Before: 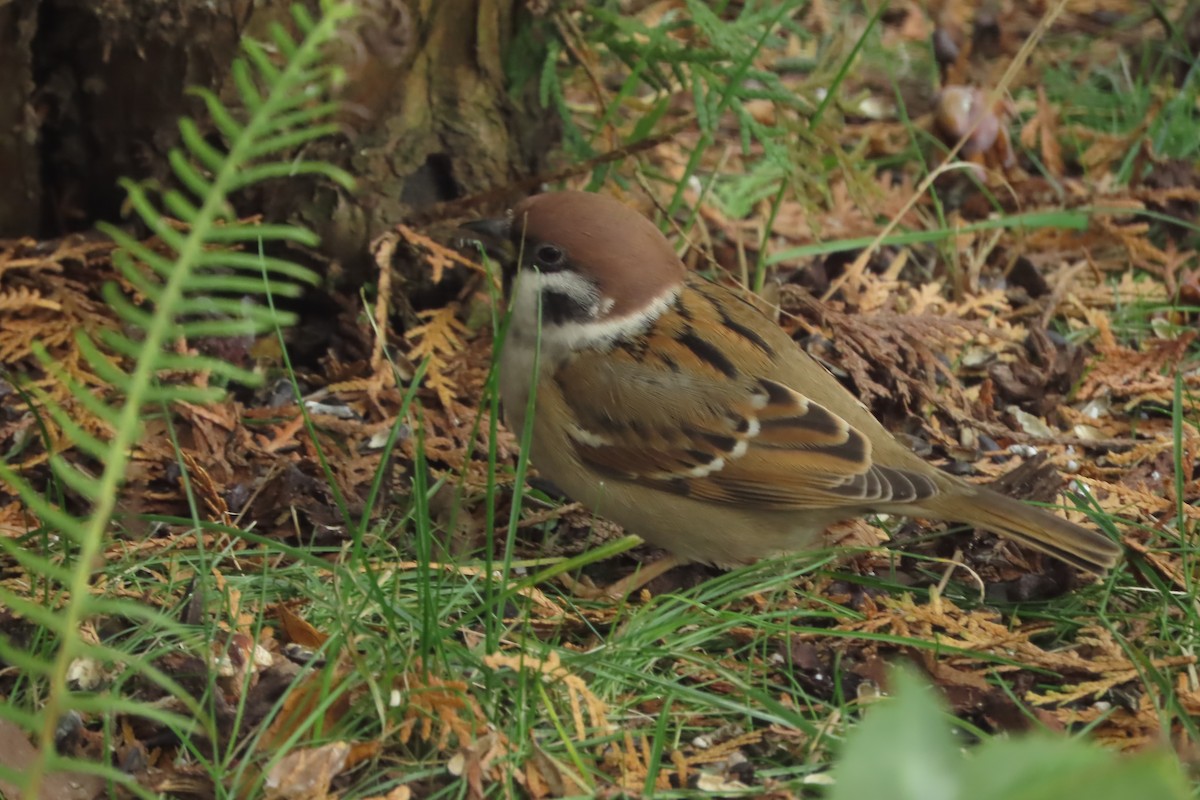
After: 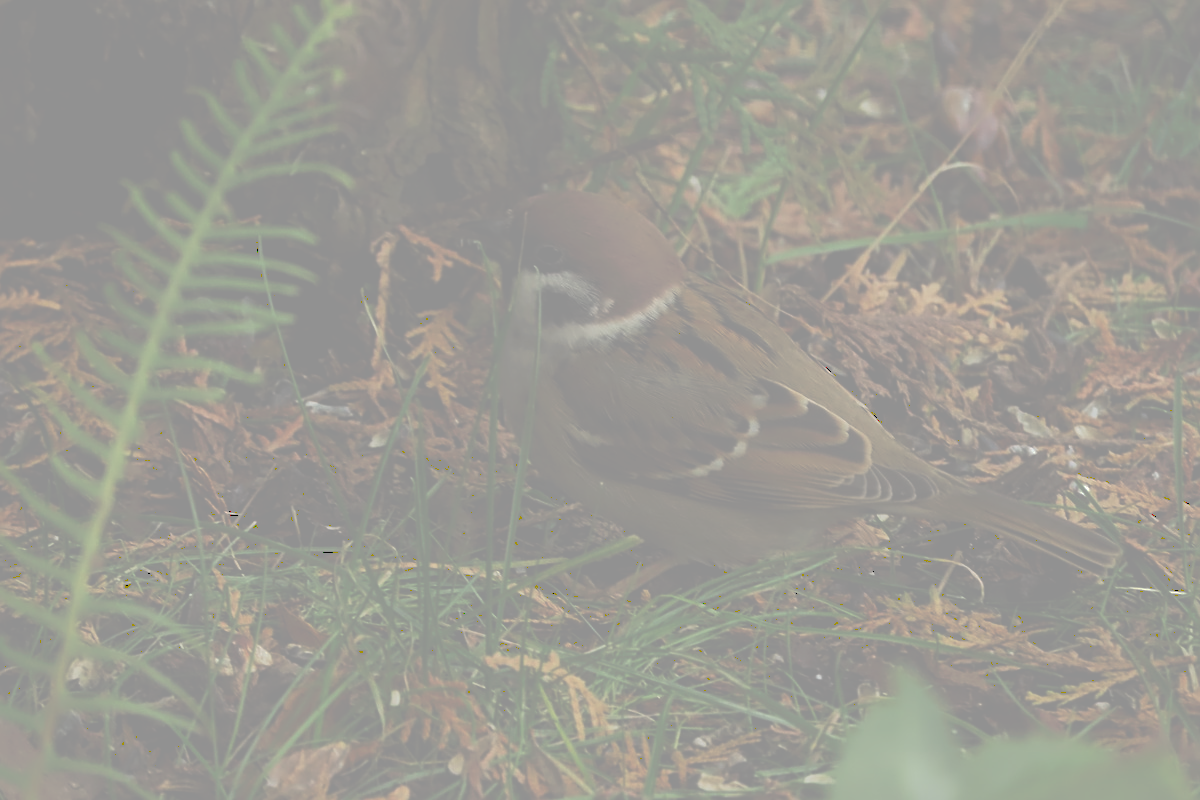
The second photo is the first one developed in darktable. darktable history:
contrast equalizer: y [[0.524, 0.538, 0.547, 0.548, 0.538, 0.524], [0.5 ×6], [0.5 ×6], [0 ×6], [0 ×6]], mix -0.315
tone curve: curves: ch0 [(0, 0) (0.003, 0.6) (0.011, 0.6) (0.025, 0.601) (0.044, 0.601) (0.069, 0.601) (0.1, 0.601) (0.136, 0.602) (0.177, 0.605) (0.224, 0.609) (0.277, 0.615) (0.335, 0.625) (0.399, 0.633) (0.468, 0.654) (0.543, 0.676) (0.623, 0.71) (0.709, 0.753) (0.801, 0.802) (0.898, 0.85) (1, 1)], preserve colors none
sharpen: on, module defaults
